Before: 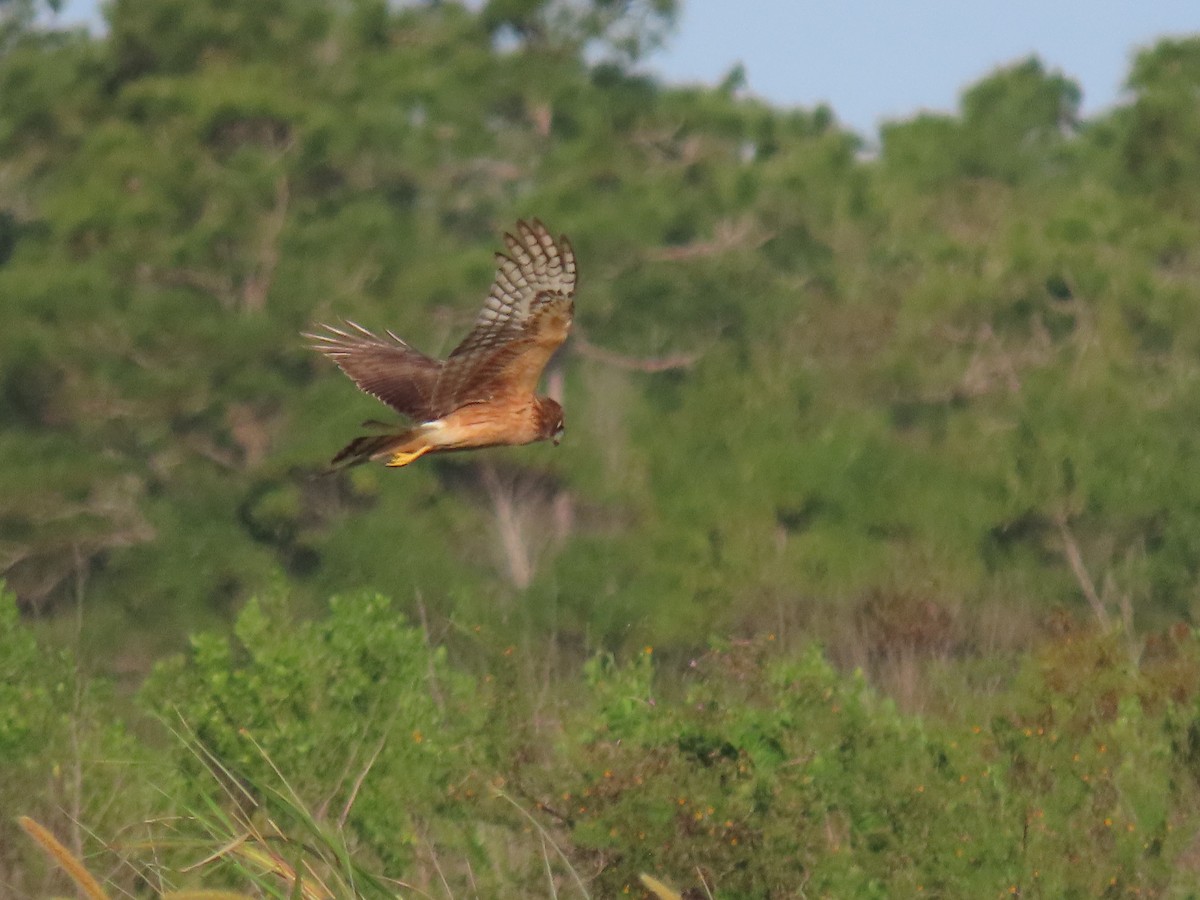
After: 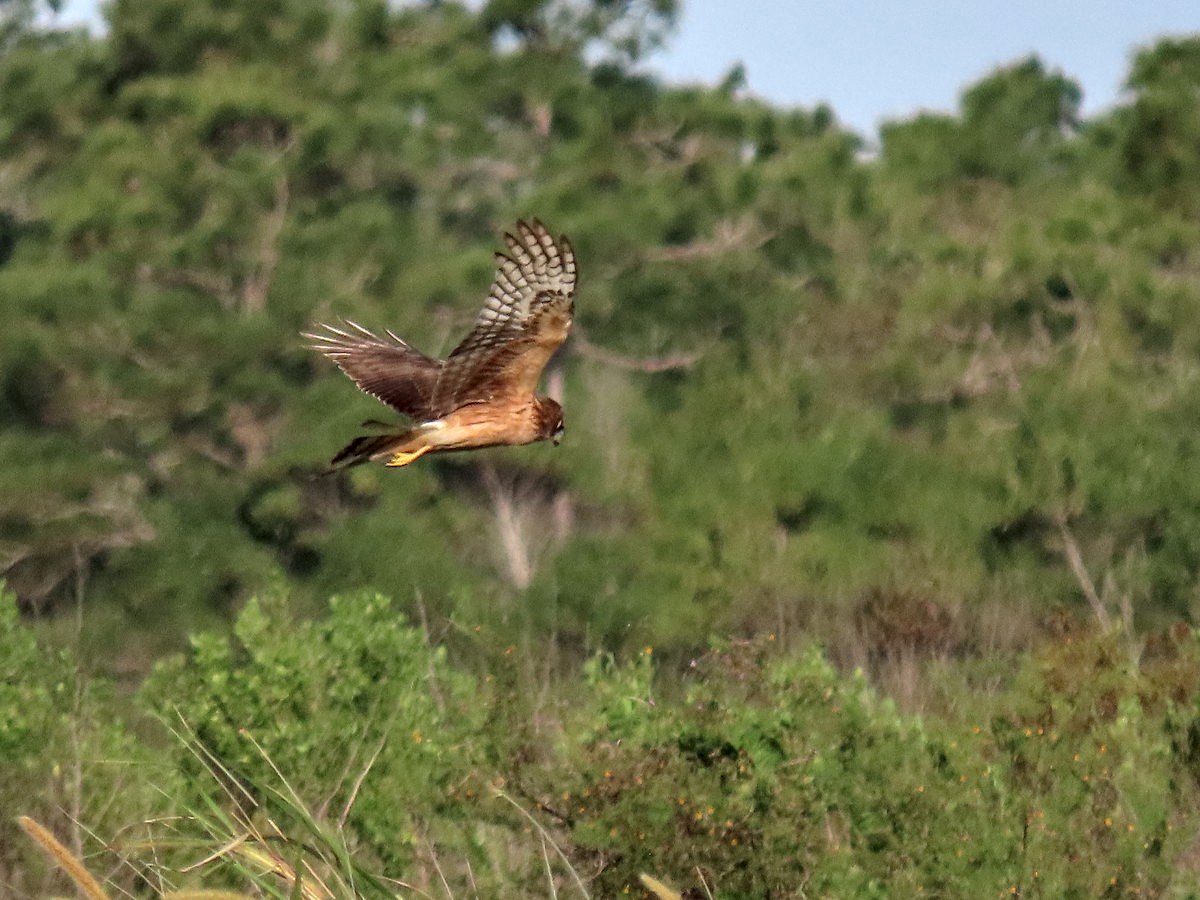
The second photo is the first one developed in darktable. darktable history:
sharpen: radius 1.47, amount 0.394, threshold 1.52
local contrast: highlights 3%, shadows 2%, detail 182%
